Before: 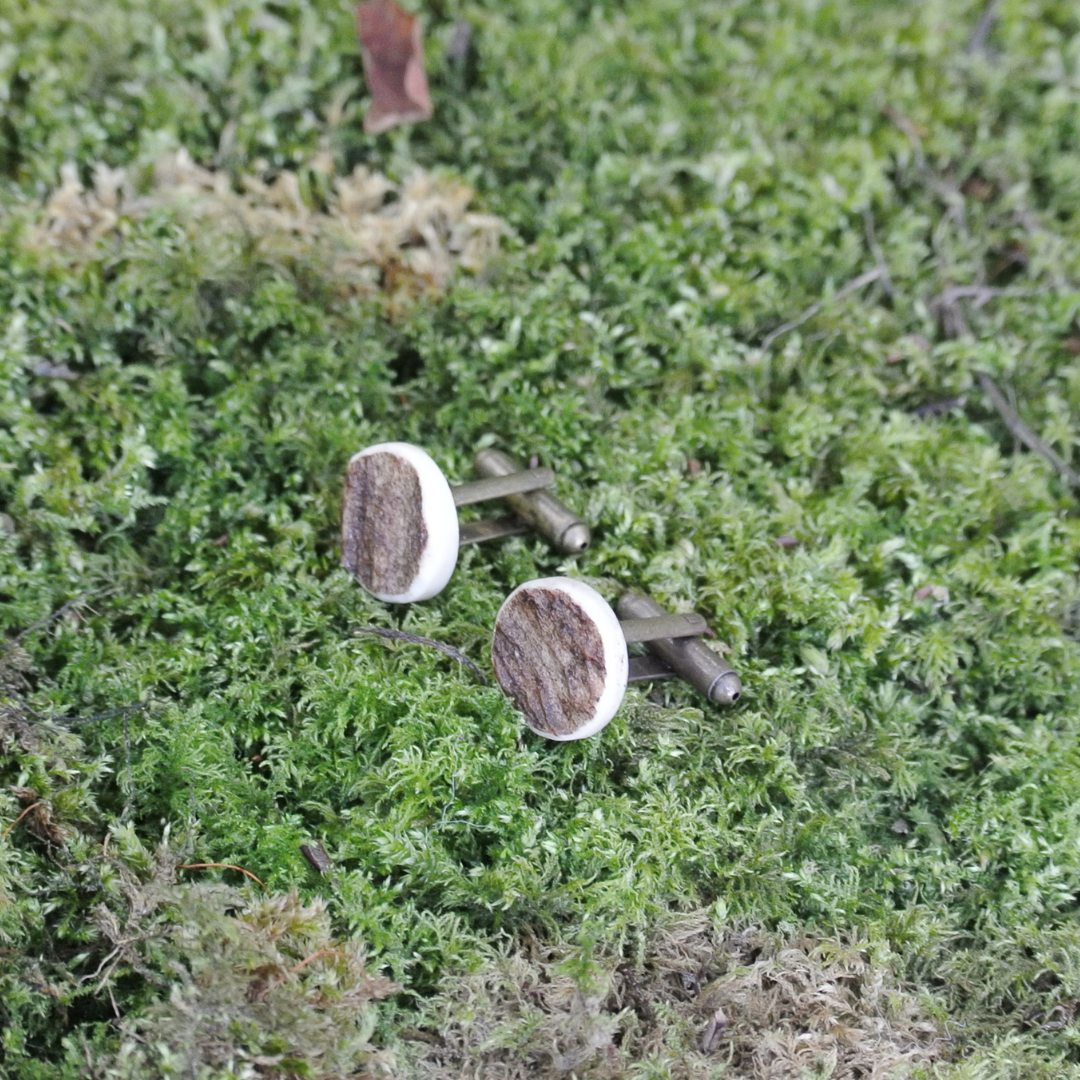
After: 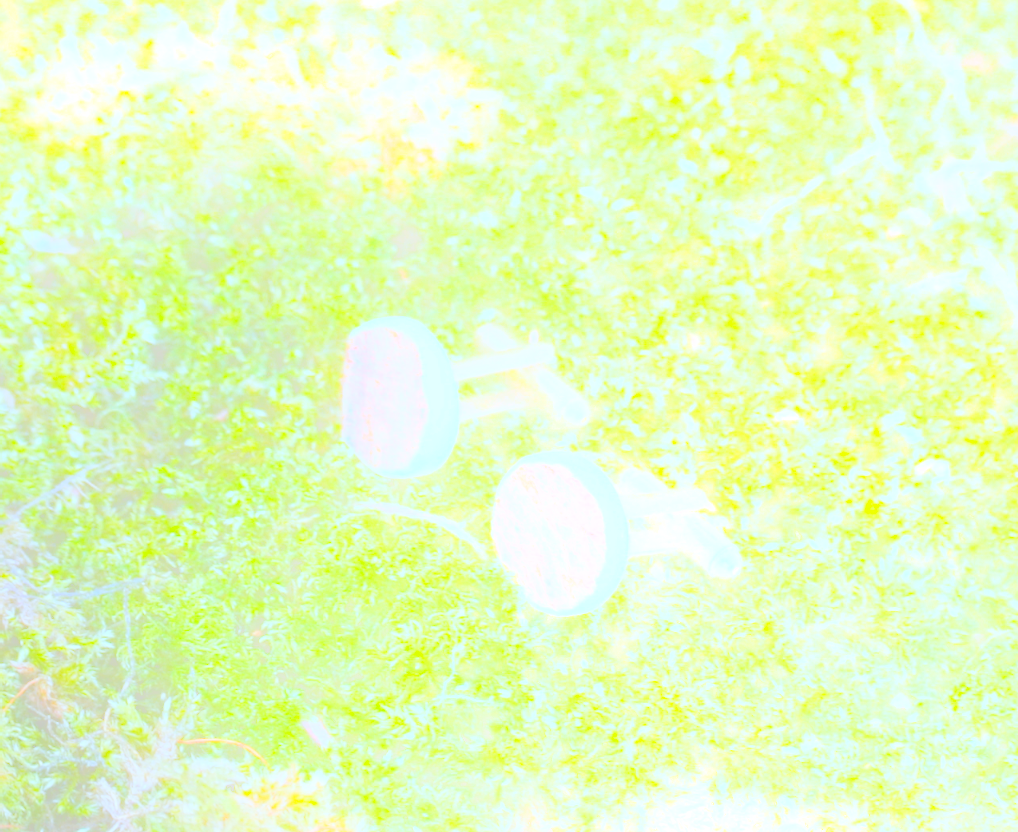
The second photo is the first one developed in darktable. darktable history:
crop and rotate: angle 0.03°, top 11.643%, right 5.651%, bottom 11.189%
local contrast: highlights 100%, shadows 100%, detail 120%, midtone range 0.2
white balance: red 0.924, blue 1.095
color contrast: green-magenta contrast 1.12, blue-yellow contrast 1.95, unbound 0
haze removal: compatibility mode true, adaptive false
bloom: size 25%, threshold 5%, strength 90%
